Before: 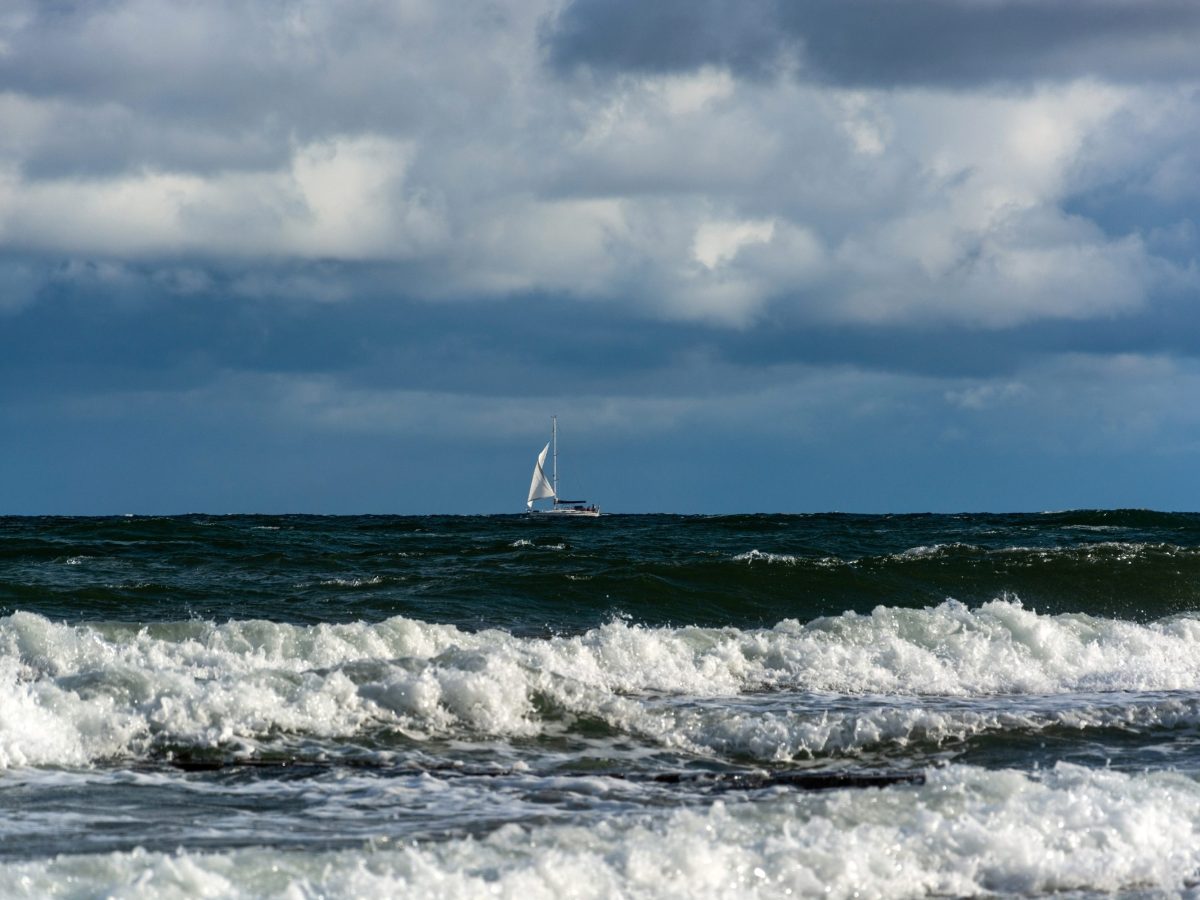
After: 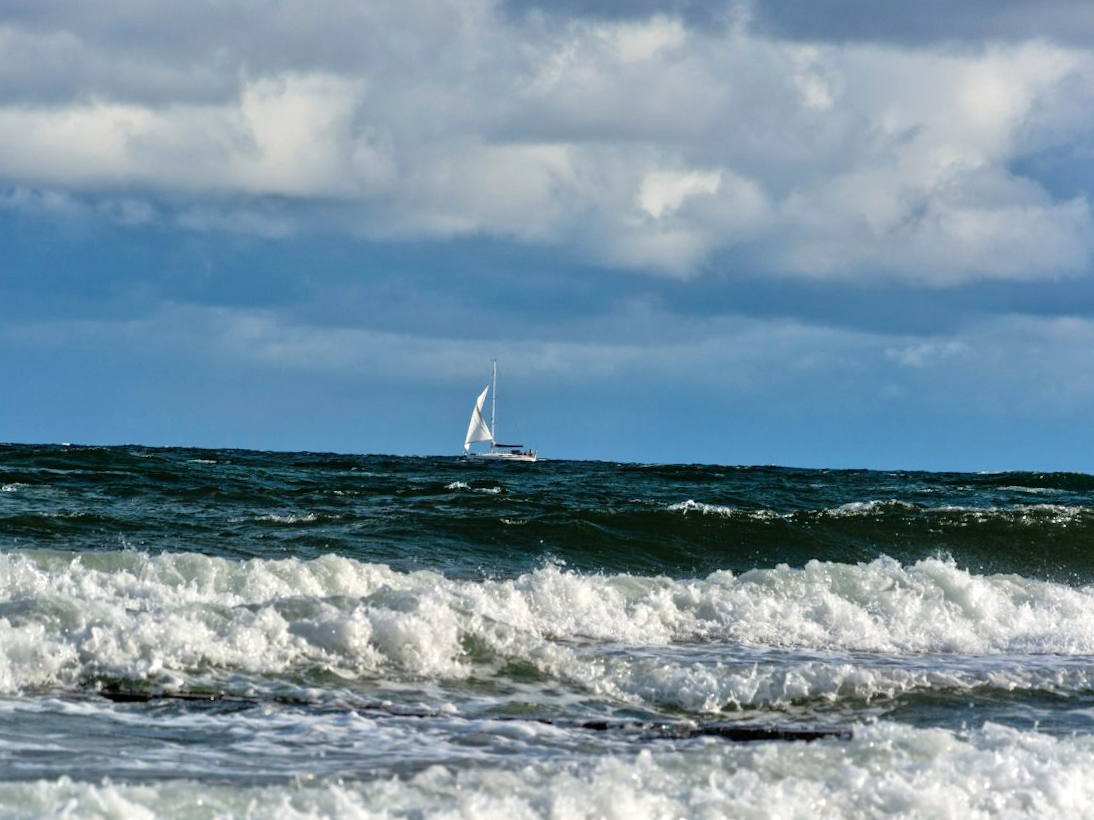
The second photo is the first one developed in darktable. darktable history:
tone equalizer: -7 EV 0.15 EV, -6 EV 0.6 EV, -5 EV 1.15 EV, -4 EV 1.33 EV, -3 EV 1.15 EV, -2 EV 0.6 EV, -1 EV 0.15 EV, mask exposure compensation -0.5 EV
crop and rotate: angle -1.96°, left 3.097%, top 4.154%, right 1.586%, bottom 0.529%
